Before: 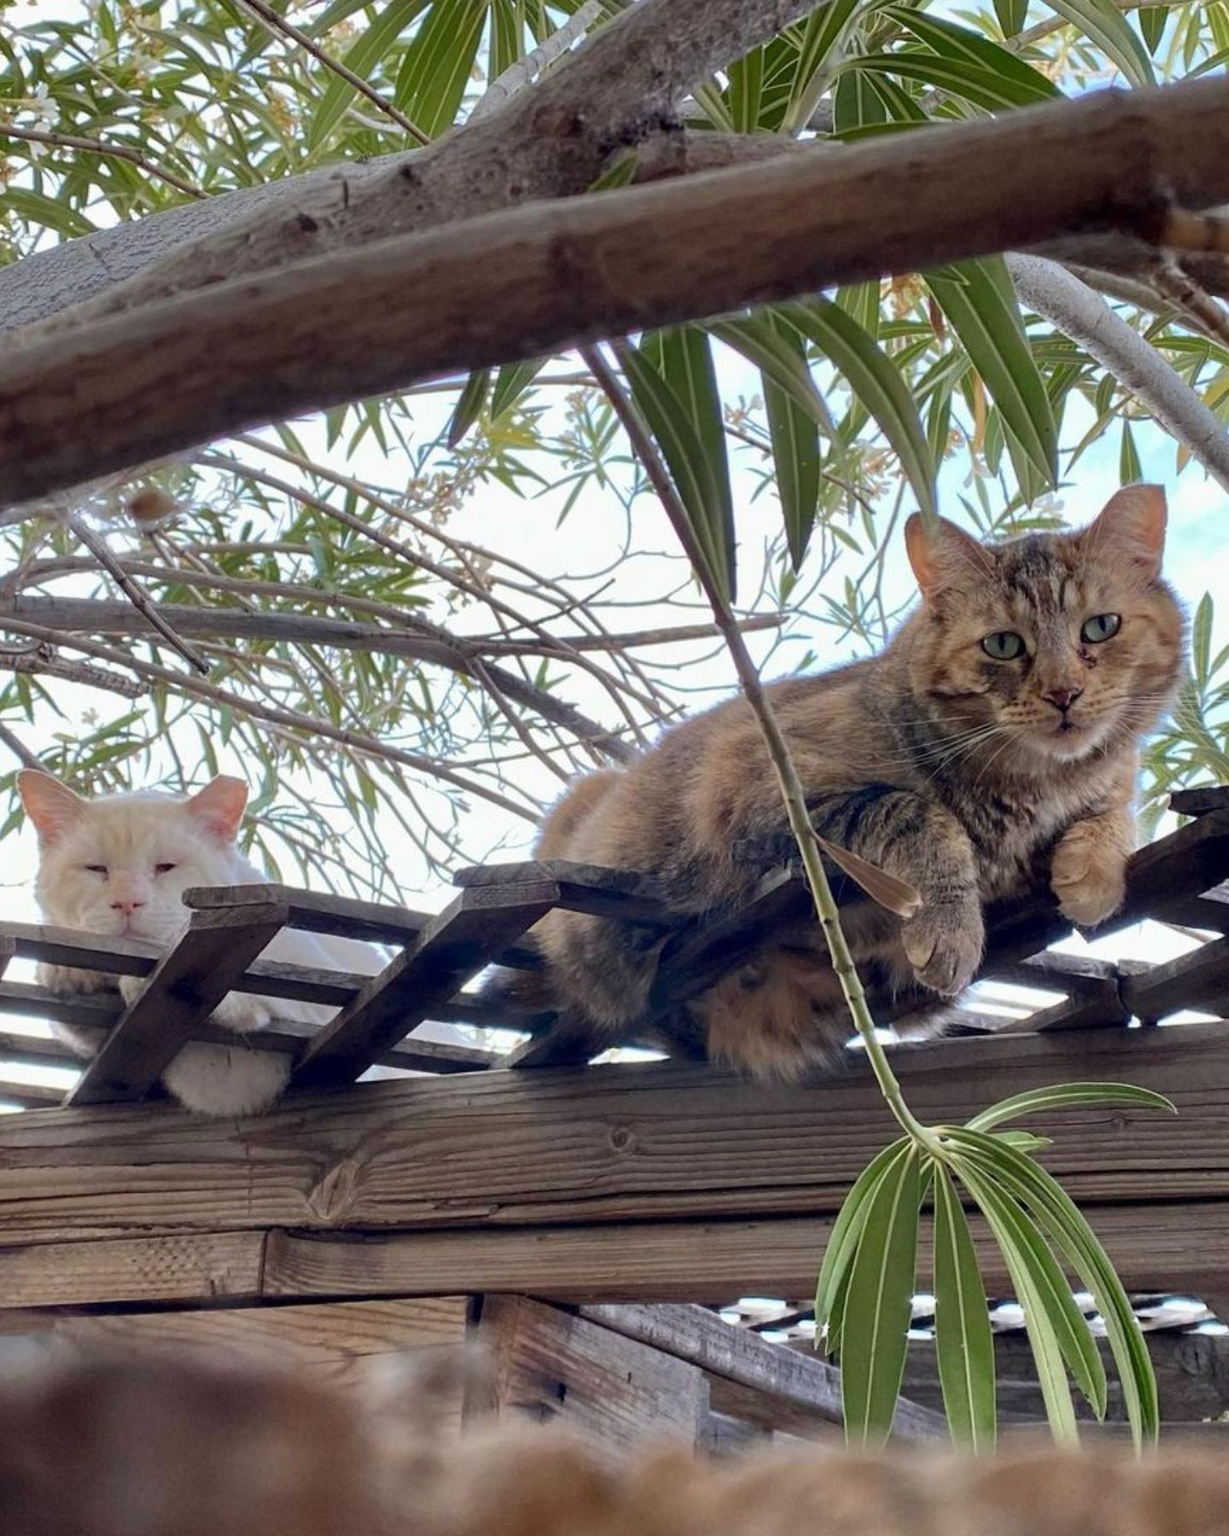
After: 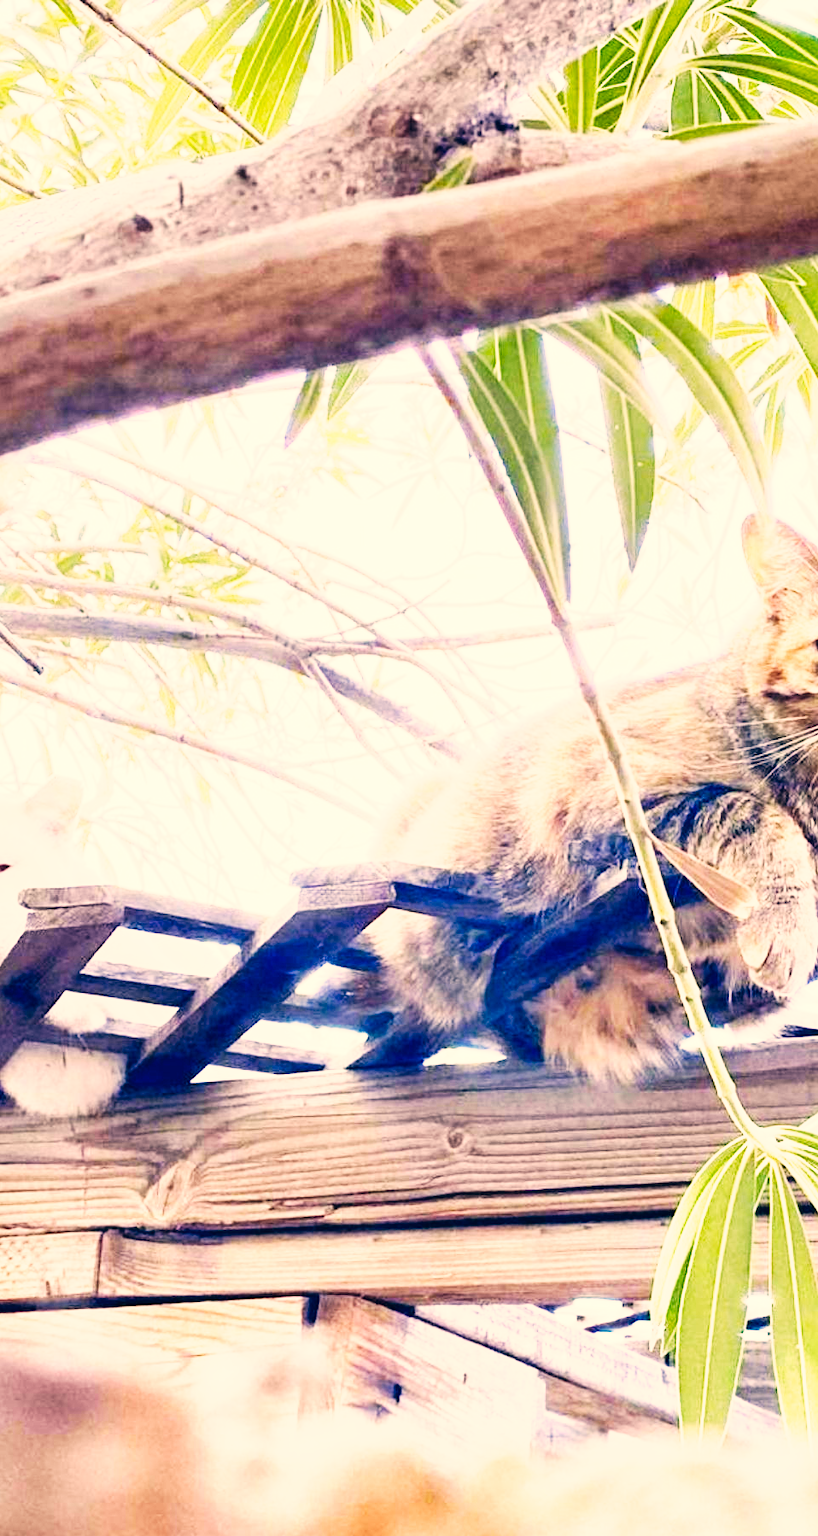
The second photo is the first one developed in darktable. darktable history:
exposure: black level correction 0, exposure 1.6 EV, compensate exposure bias true, compensate highlight preservation false
crop and rotate: left 13.409%, right 19.924%
base curve: curves: ch0 [(0, 0) (0.007, 0.004) (0.027, 0.03) (0.046, 0.07) (0.207, 0.54) (0.442, 0.872) (0.673, 0.972) (1, 1)], preserve colors none
color correction: highlights a* 10.32, highlights b* 14.66, shadows a* -9.59, shadows b* -15.02
